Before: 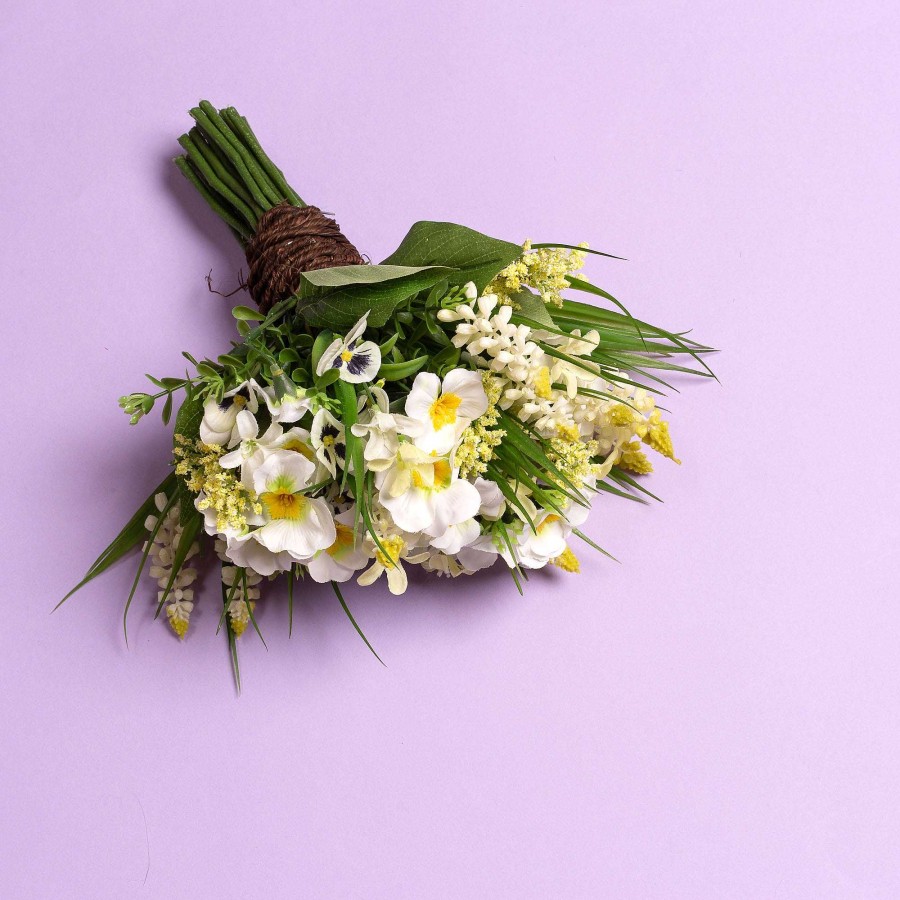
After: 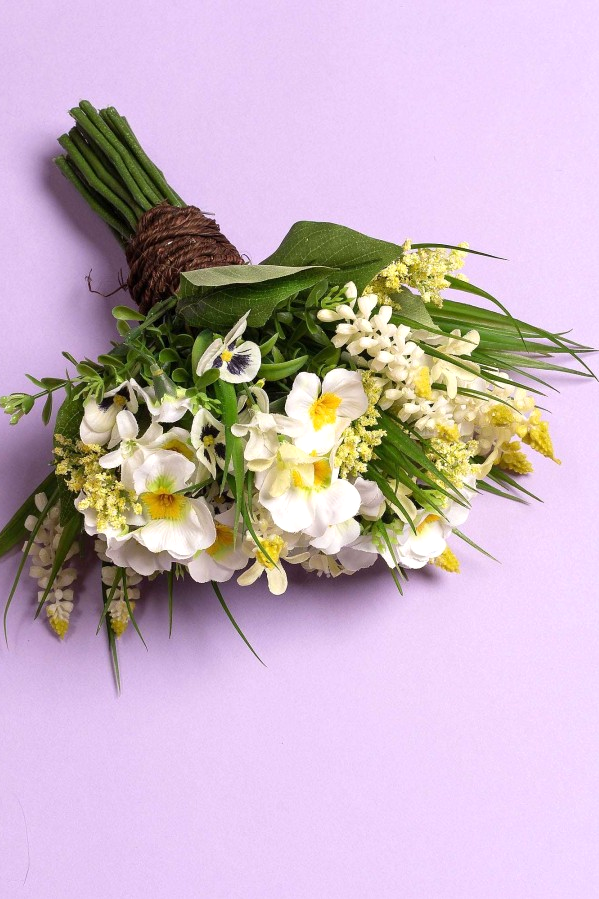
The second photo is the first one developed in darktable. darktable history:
white balance: emerald 1
crop and rotate: left 13.342%, right 19.991%
exposure: exposure 0.128 EV, compensate highlight preservation false
